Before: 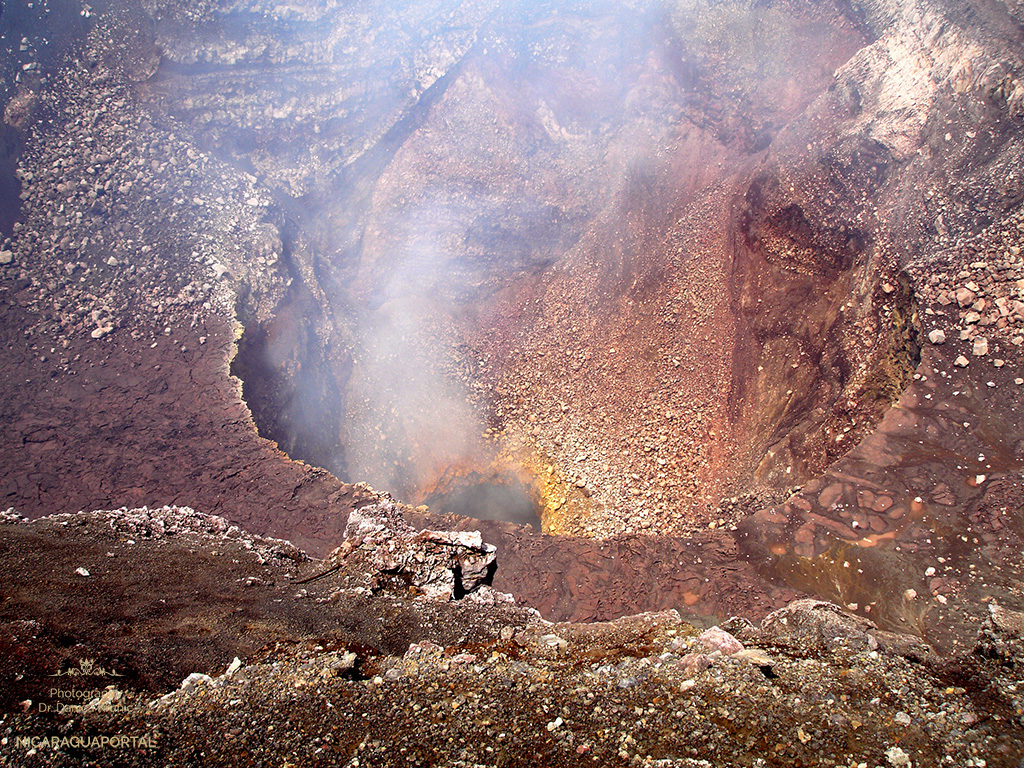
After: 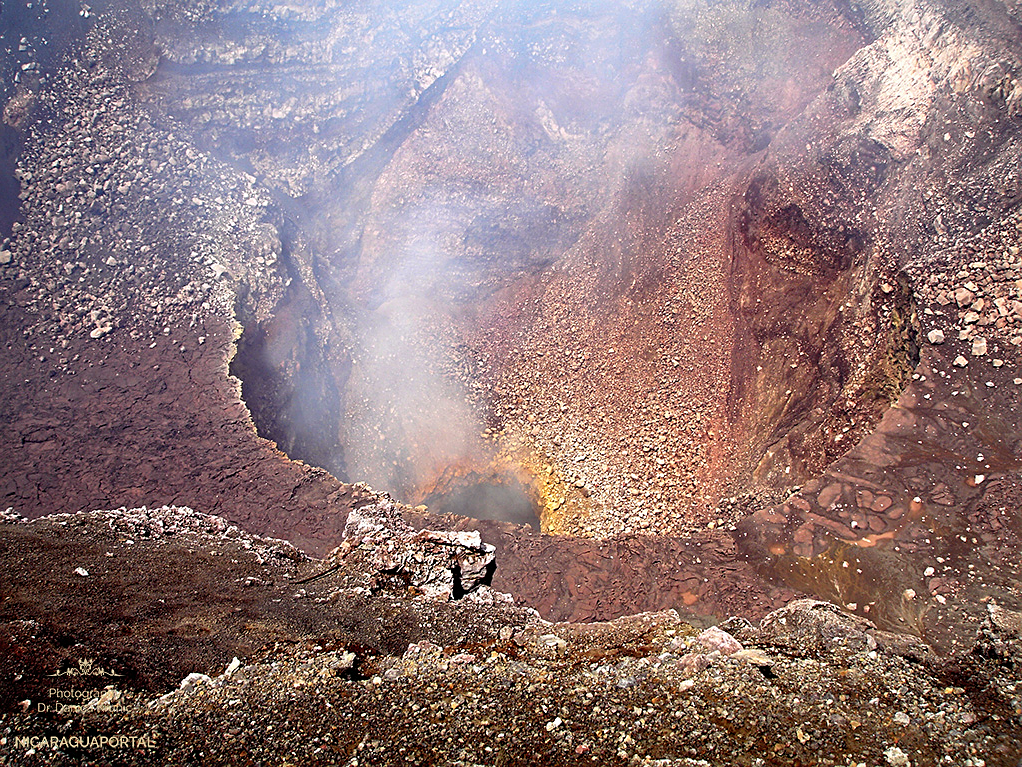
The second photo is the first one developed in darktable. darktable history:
levels: mode automatic, black 0.023%, white 99.97%, levels [0.062, 0.494, 0.925]
sharpen: on, module defaults
crop and rotate: left 0.126%
